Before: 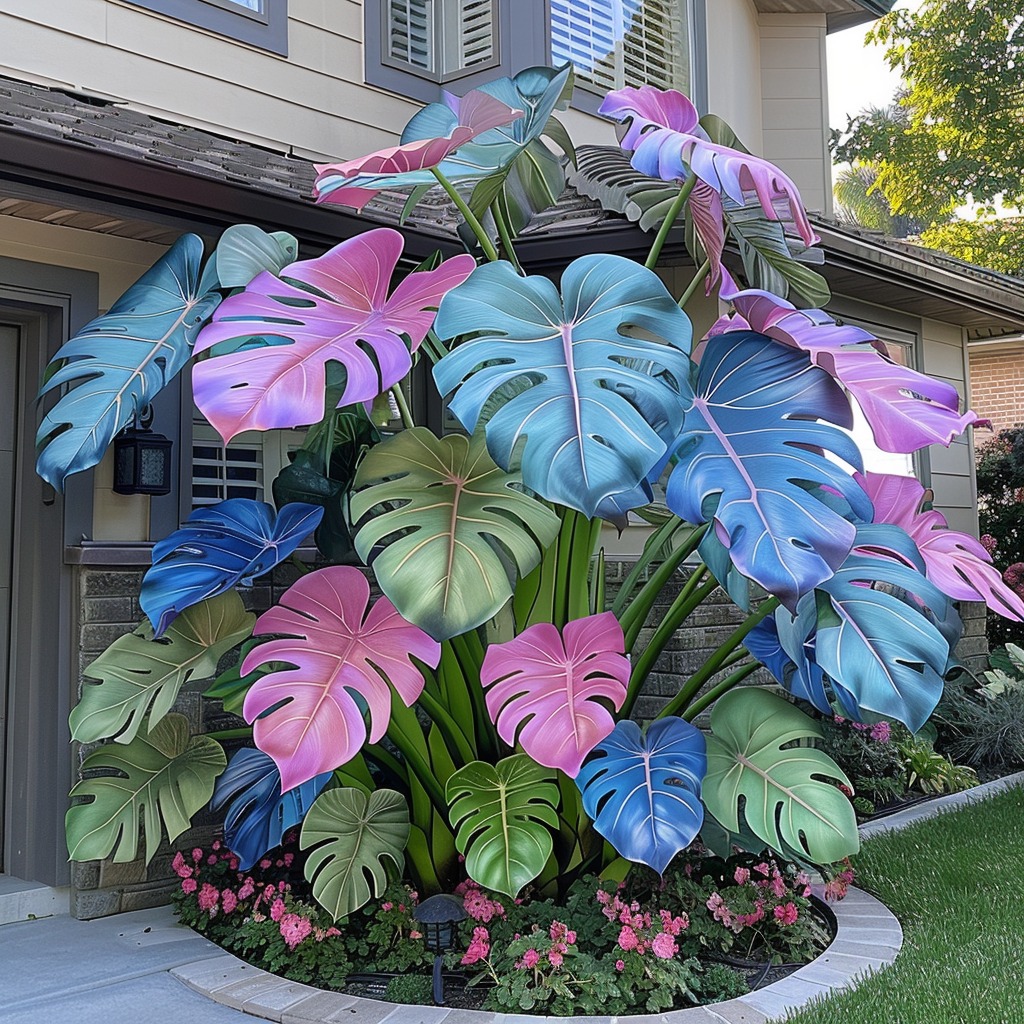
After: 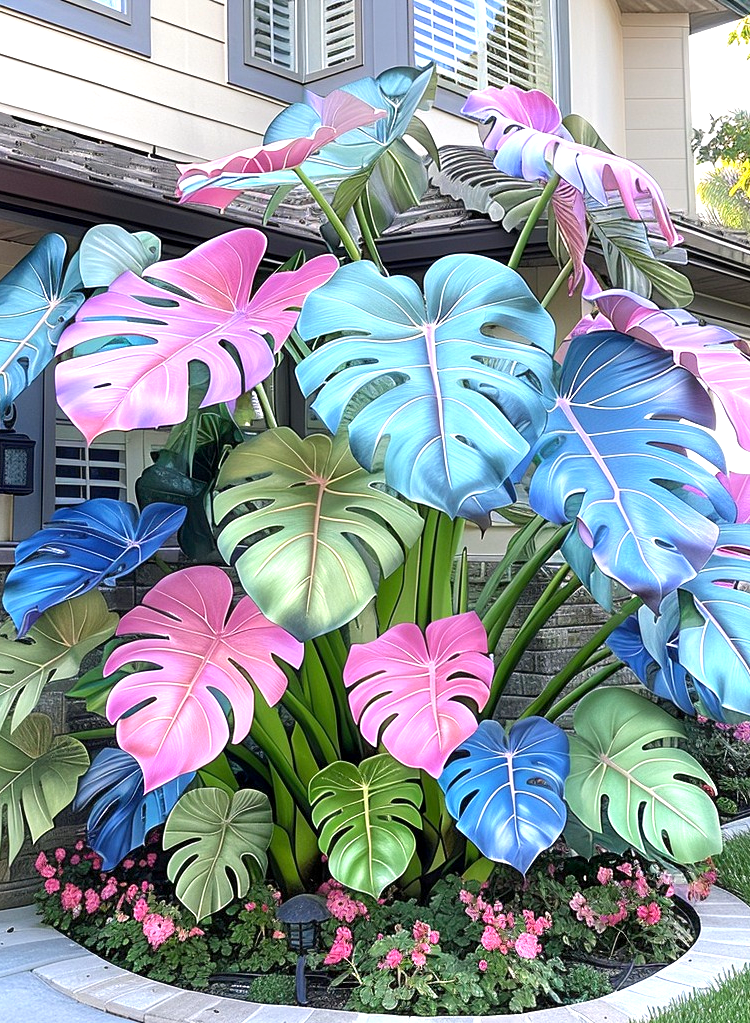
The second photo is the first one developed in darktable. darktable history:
exposure: black level correction 0.001, exposure 1 EV, compensate highlight preservation false
crop: left 13.443%, right 13.31%
white balance: red 1.009, blue 0.985
